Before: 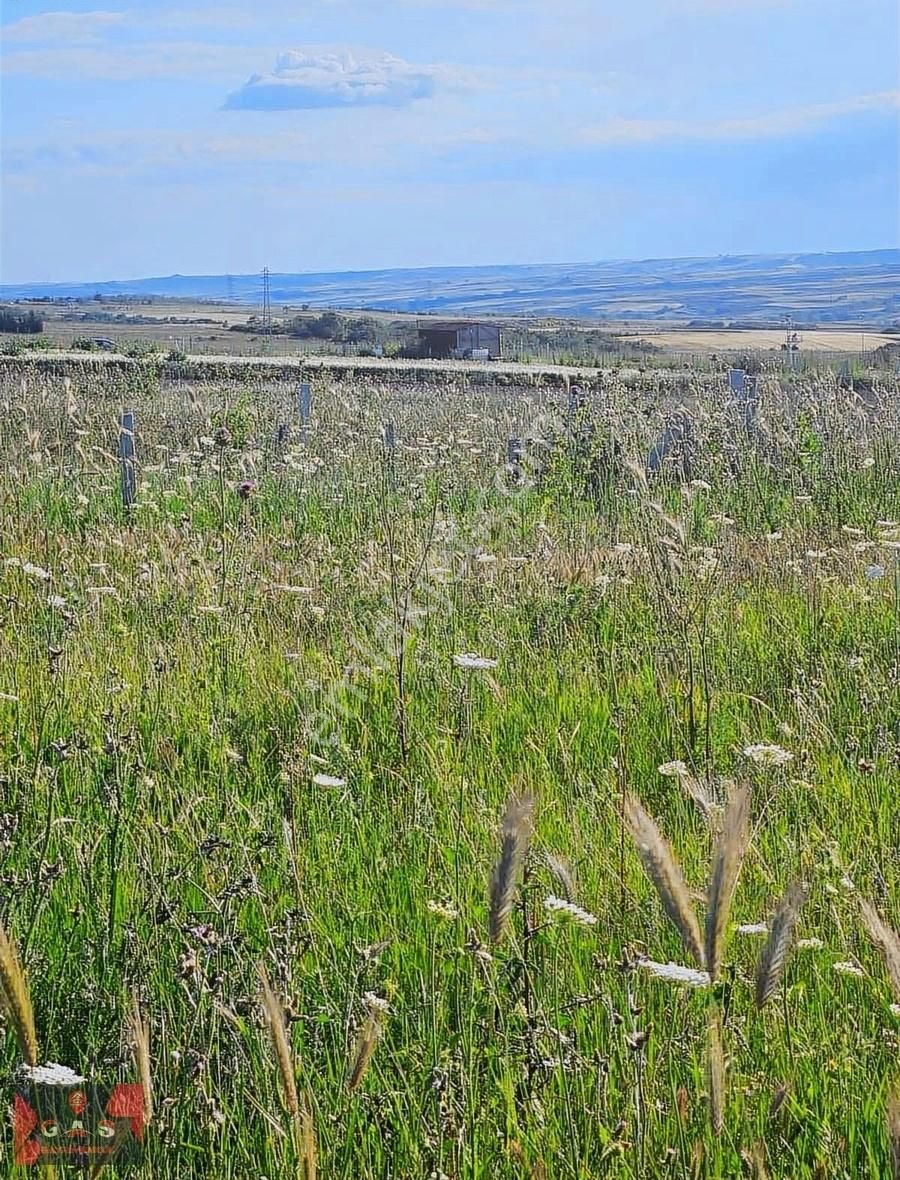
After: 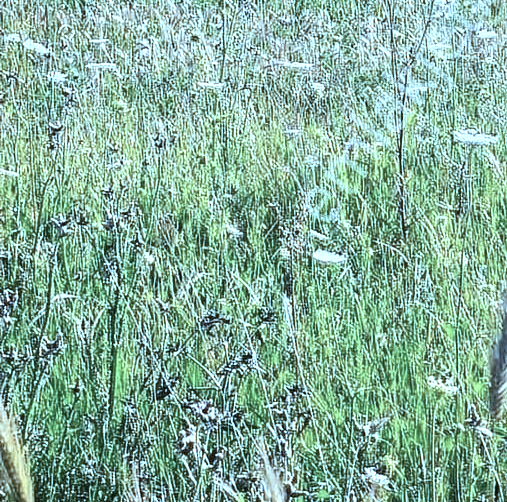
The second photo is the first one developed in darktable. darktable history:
color correction: highlights a* -9.73, highlights b* -21.22
exposure: black level correction 0, exposure 1 EV, compensate exposure bias true, compensate highlight preservation false
crop: top 44.483%, right 43.593%, bottom 12.892%
white balance: red 0.931, blue 1.11
contrast brightness saturation: contrast 0.1, saturation -0.36
